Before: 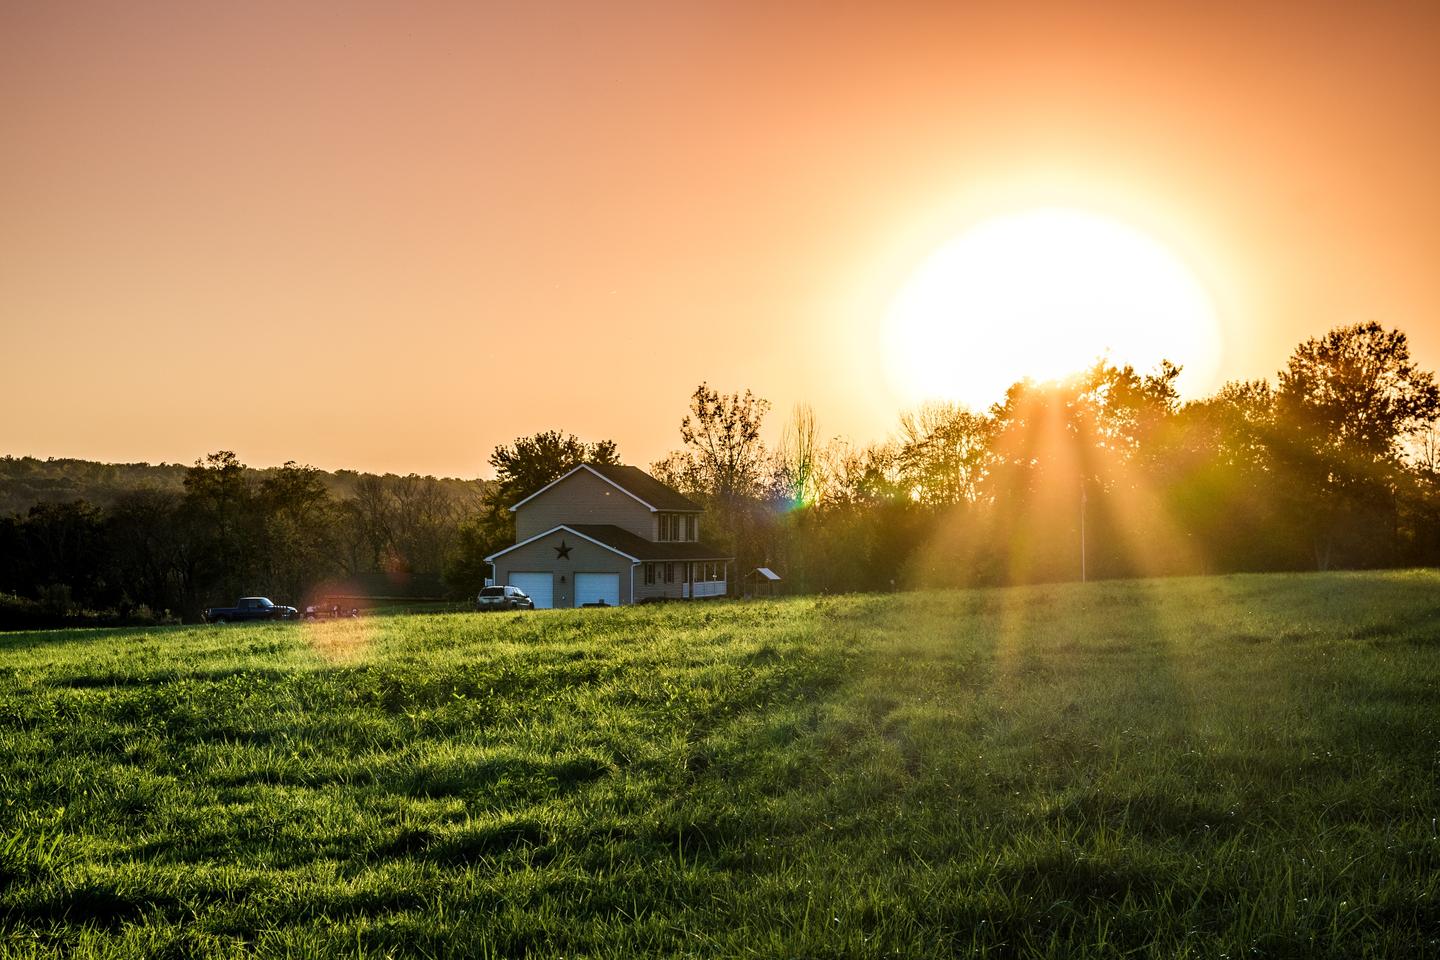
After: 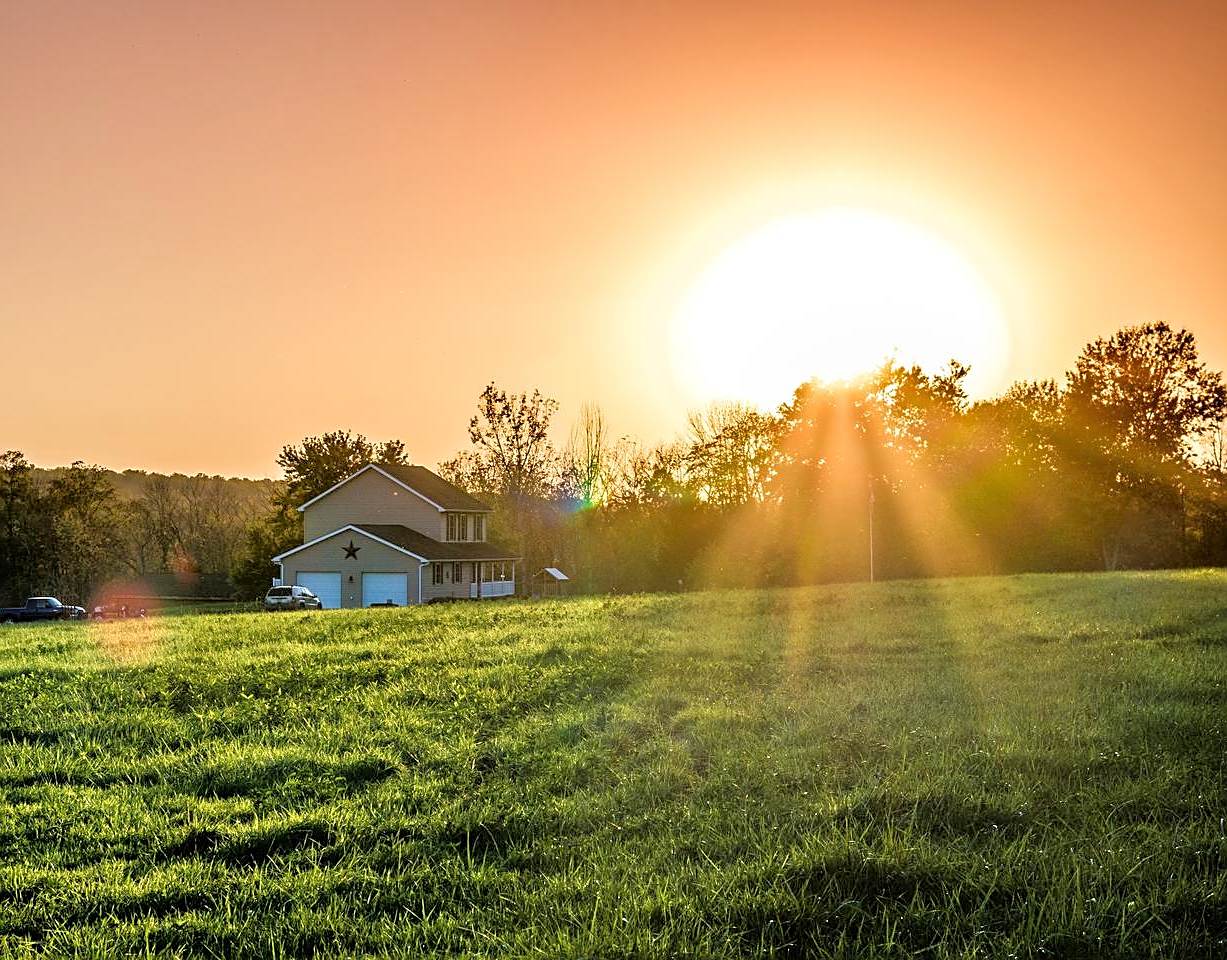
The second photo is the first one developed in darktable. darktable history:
crop and rotate: left 14.75%
tone equalizer: -7 EV 0.147 EV, -6 EV 0.566 EV, -5 EV 1.11 EV, -4 EV 1.35 EV, -3 EV 1.14 EV, -2 EV 0.6 EV, -1 EV 0.154 EV
sharpen: on, module defaults
